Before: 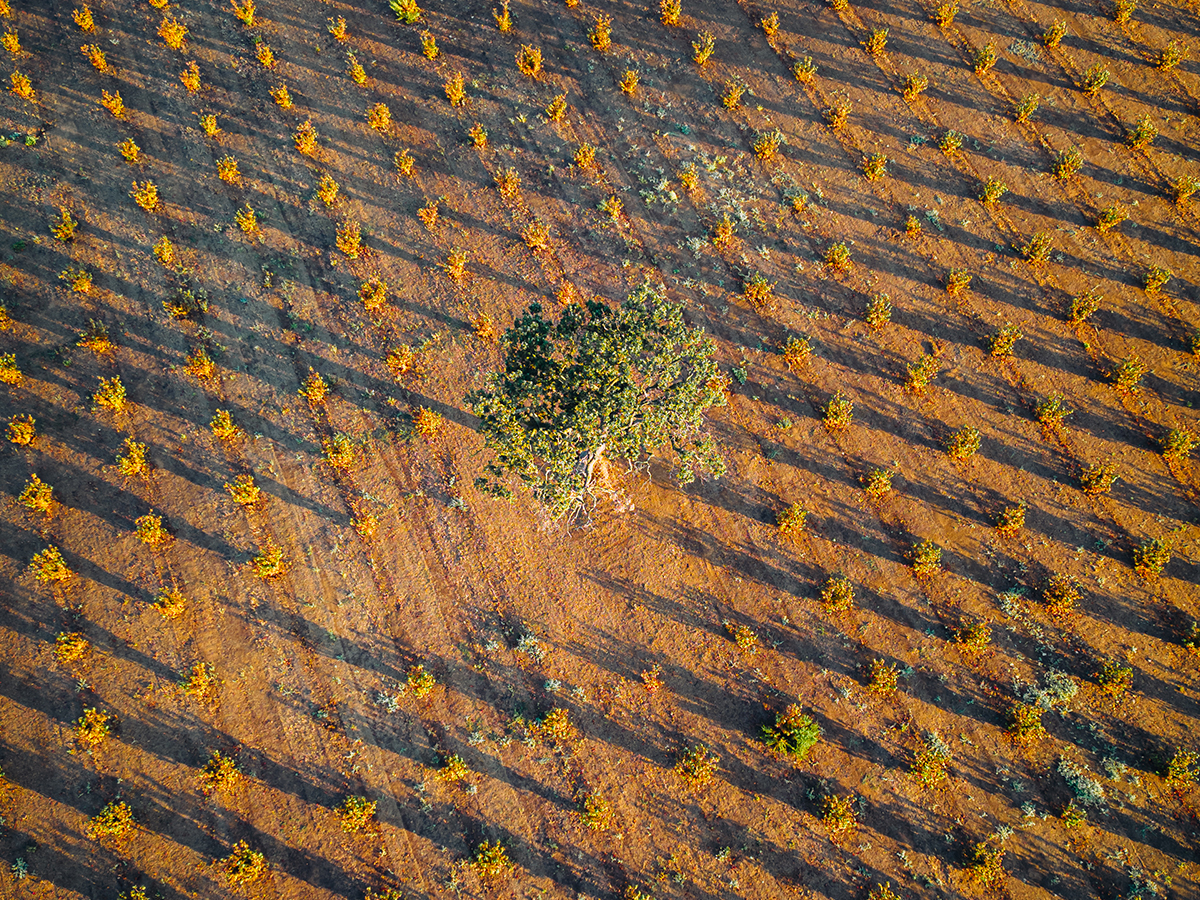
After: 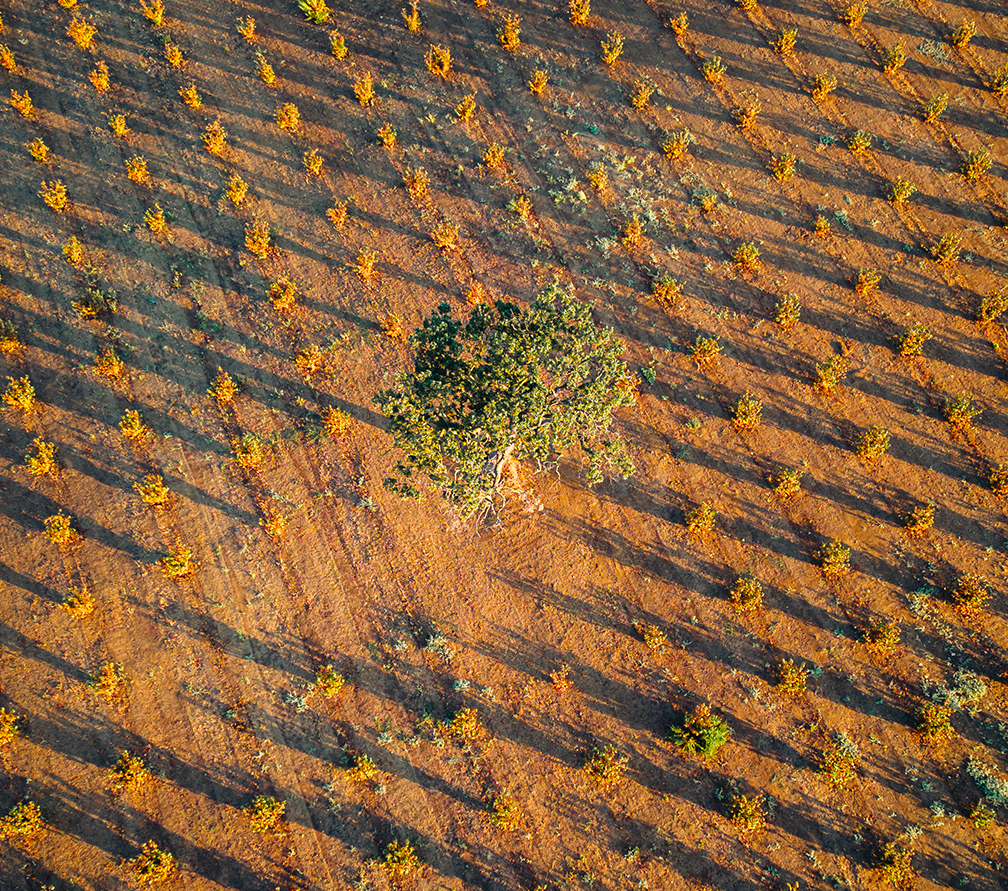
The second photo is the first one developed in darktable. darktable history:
velvia: strength 15%
crop: left 7.598%, right 7.873%
white balance: red 1.045, blue 0.932
